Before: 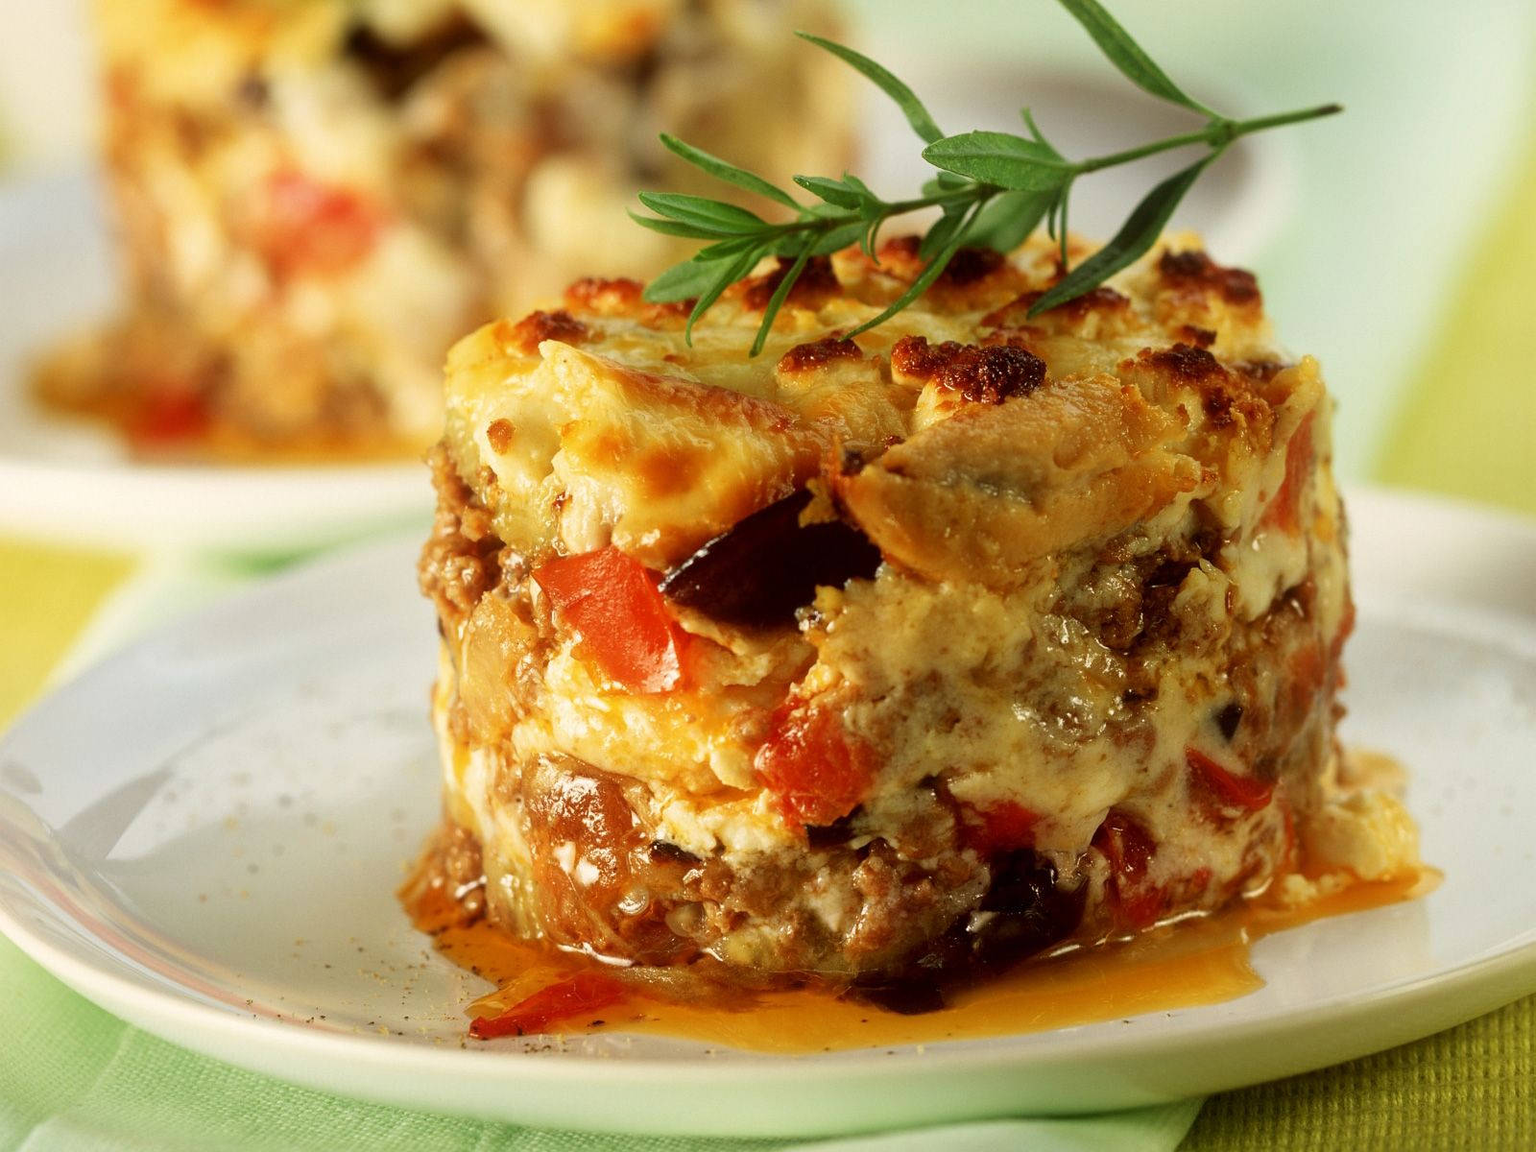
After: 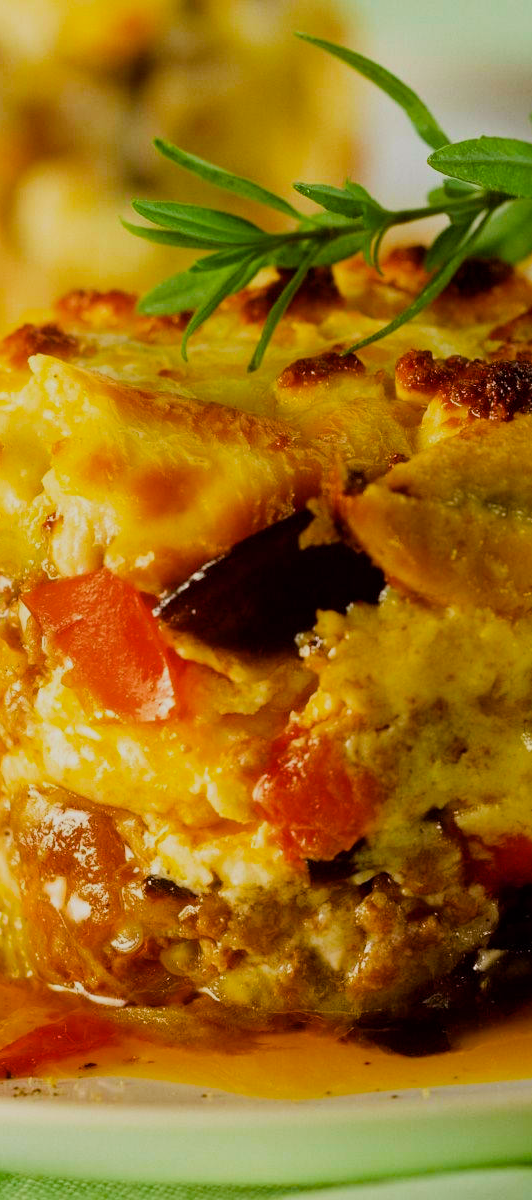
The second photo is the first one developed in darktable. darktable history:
crop: left 33.36%, right 33.36%
haze removal: strength 0.29, distance 0.25, compatibility mode true, adaptive false
filmic rgb: black relative exposure -16 EV, white relative exposure 4.97 EV, hardness 6.25
color balance rgb: perceptual saturation grading › global saturation 20%, global vibrance 20%
